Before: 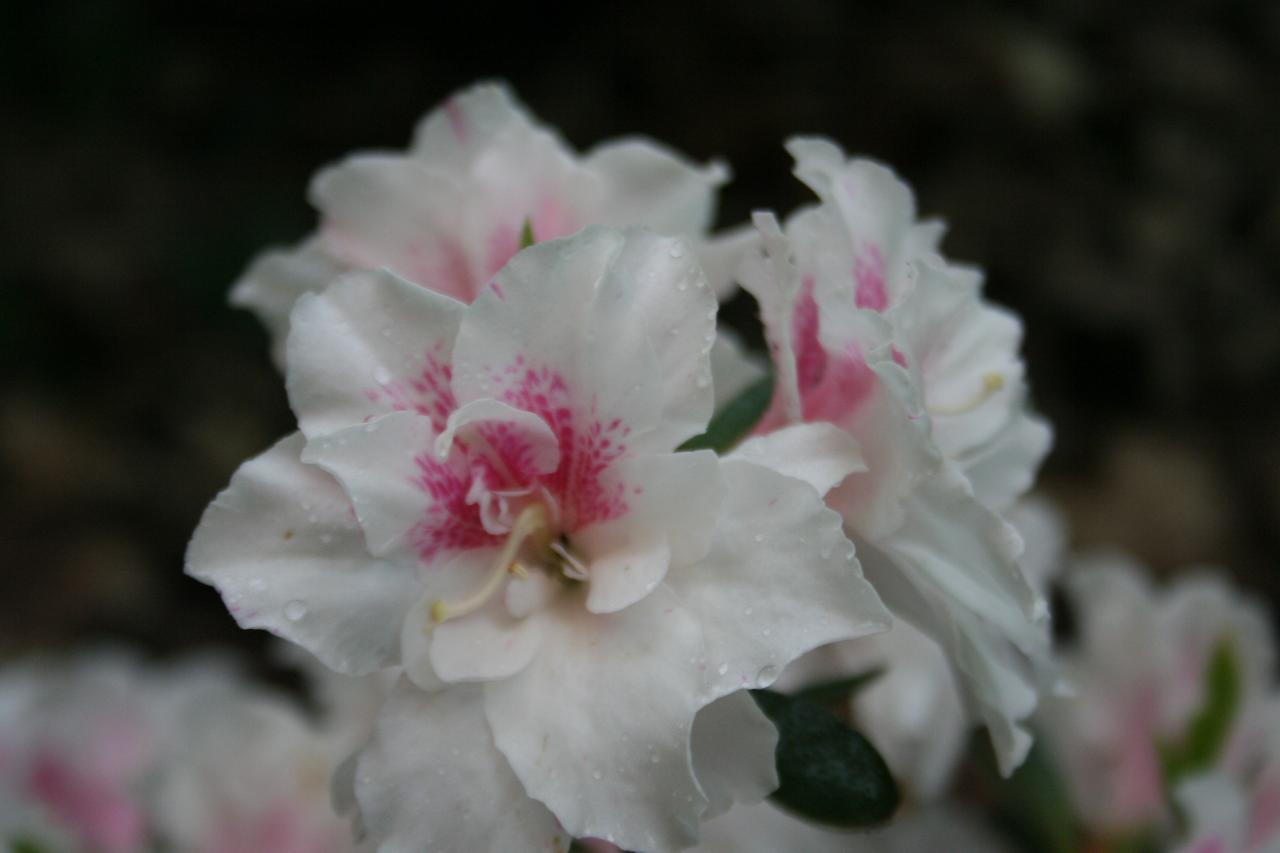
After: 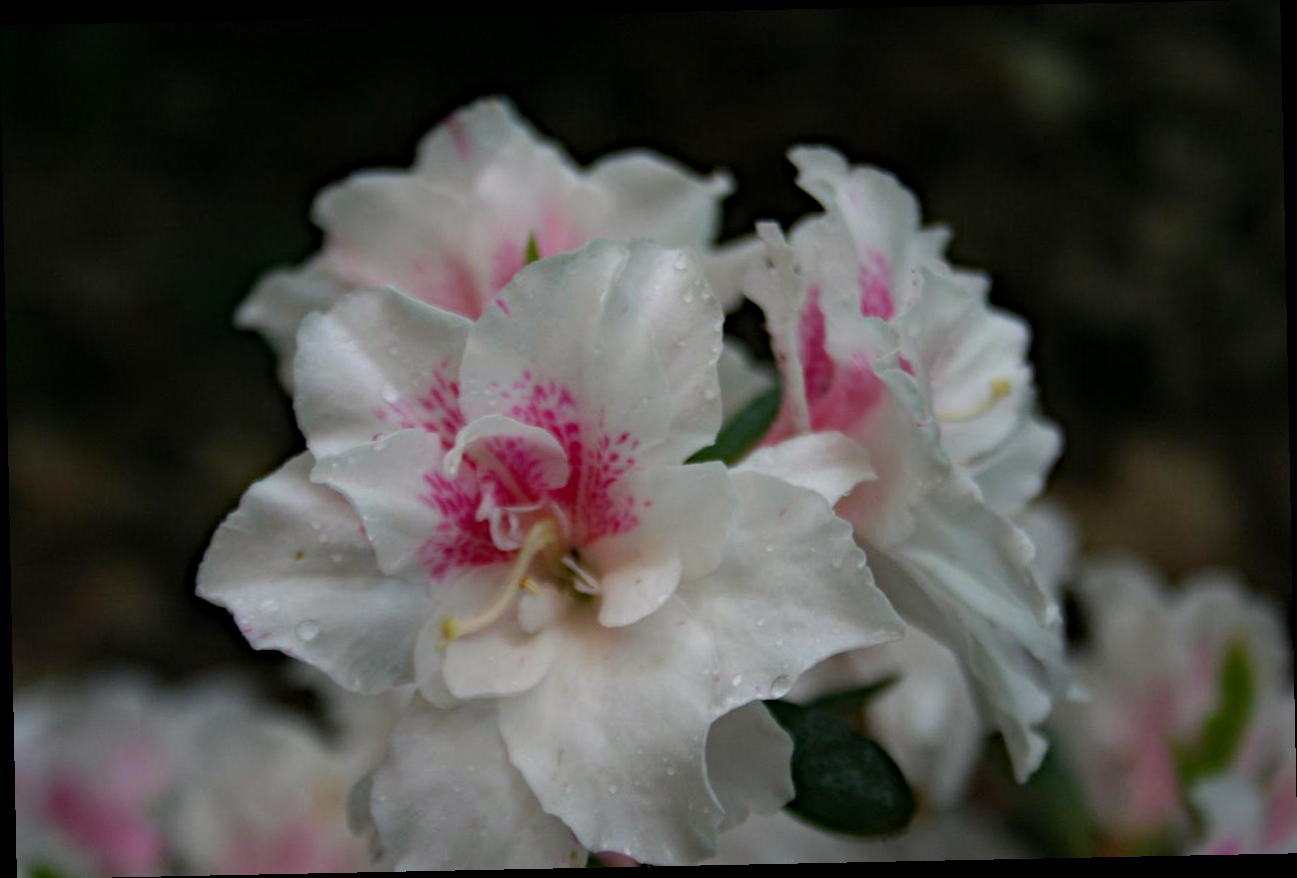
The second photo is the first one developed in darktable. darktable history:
rotate and perspective: rotation -1.17°, automatic cropping off
haze removal: strength 0.29, distance 0.25, compatibility mode true, adaptive false
